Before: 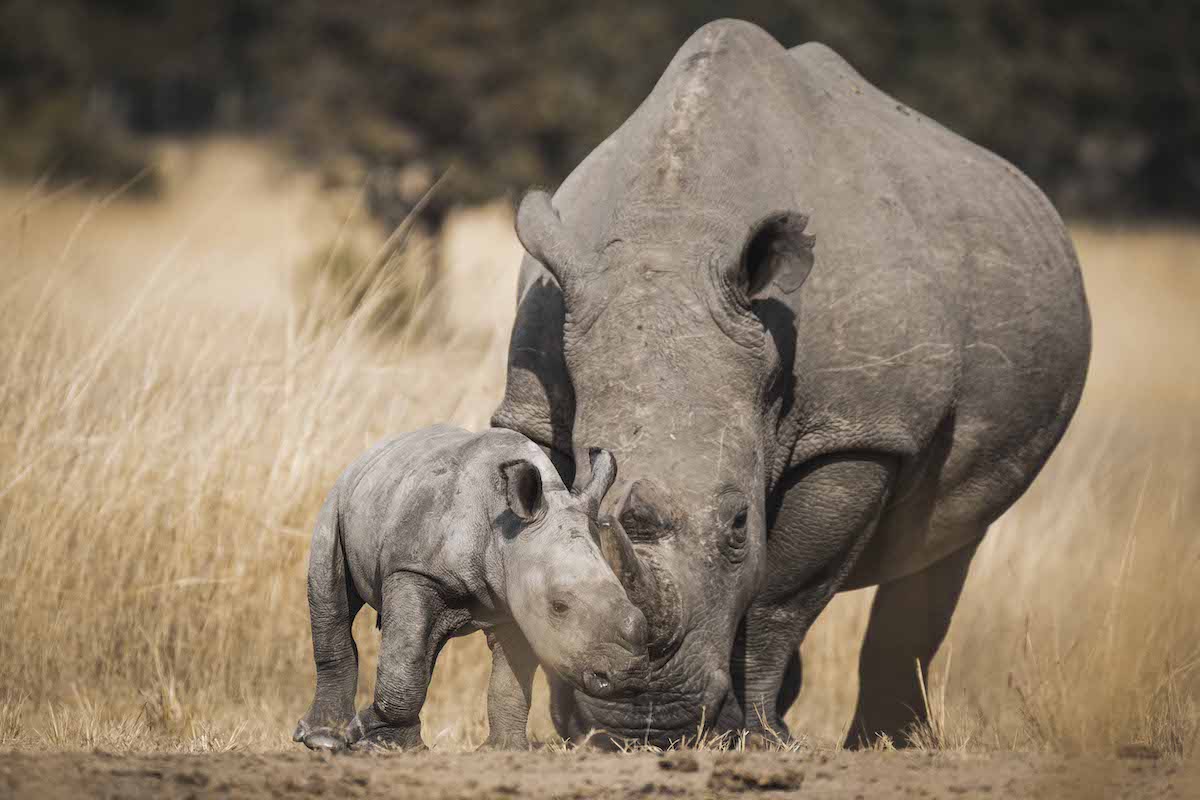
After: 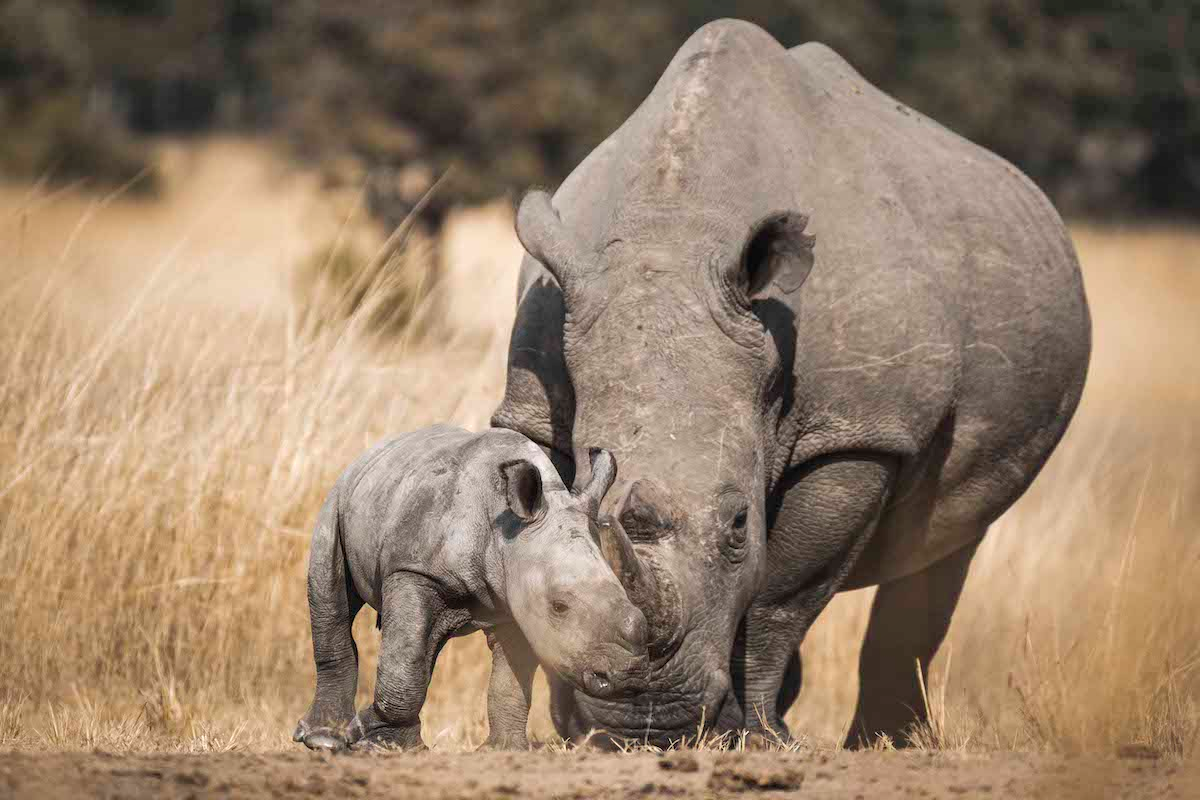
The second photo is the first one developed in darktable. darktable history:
exposure: exposure 0.2 EV, compensate highlight preservation false
shadows and highlights: shadows 60, soften with gaussian
